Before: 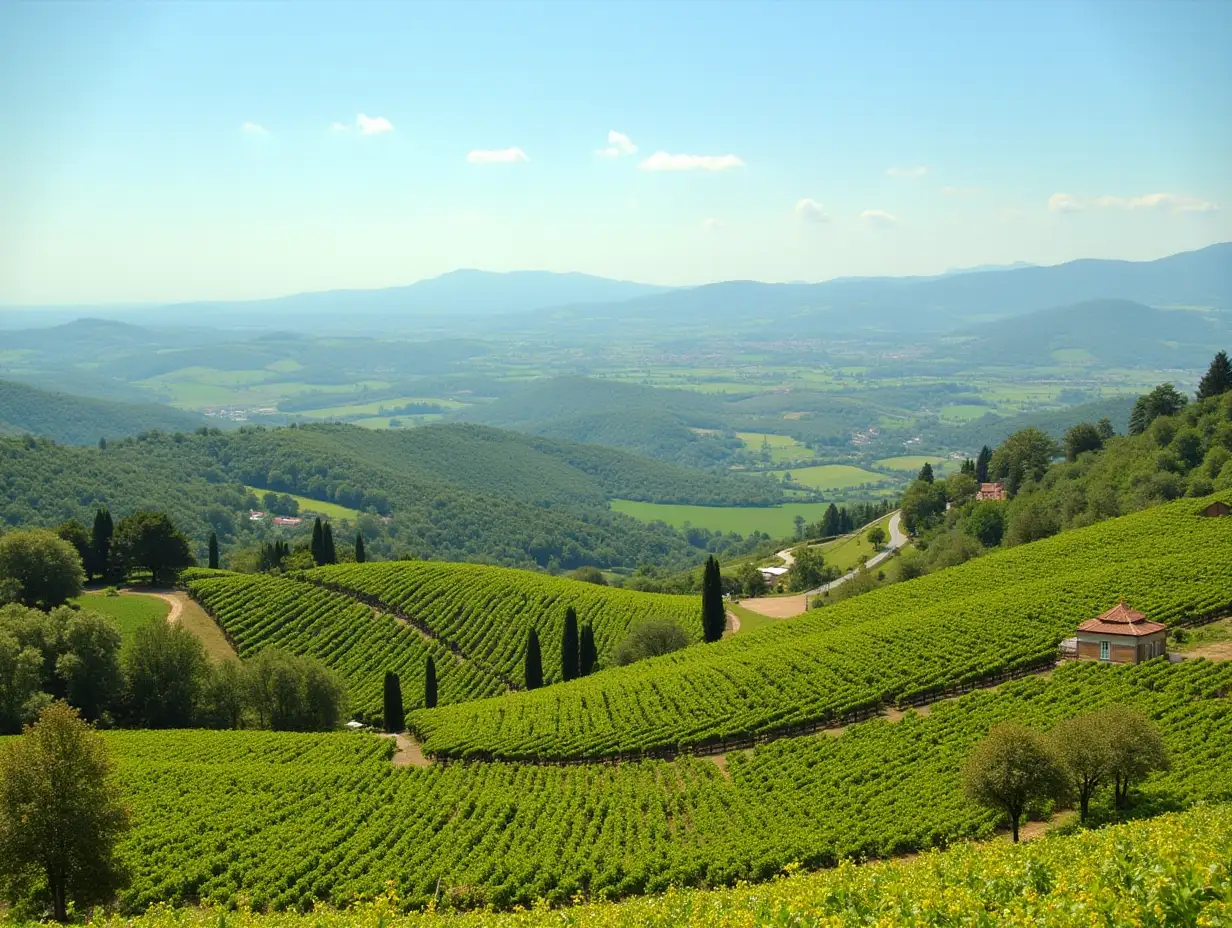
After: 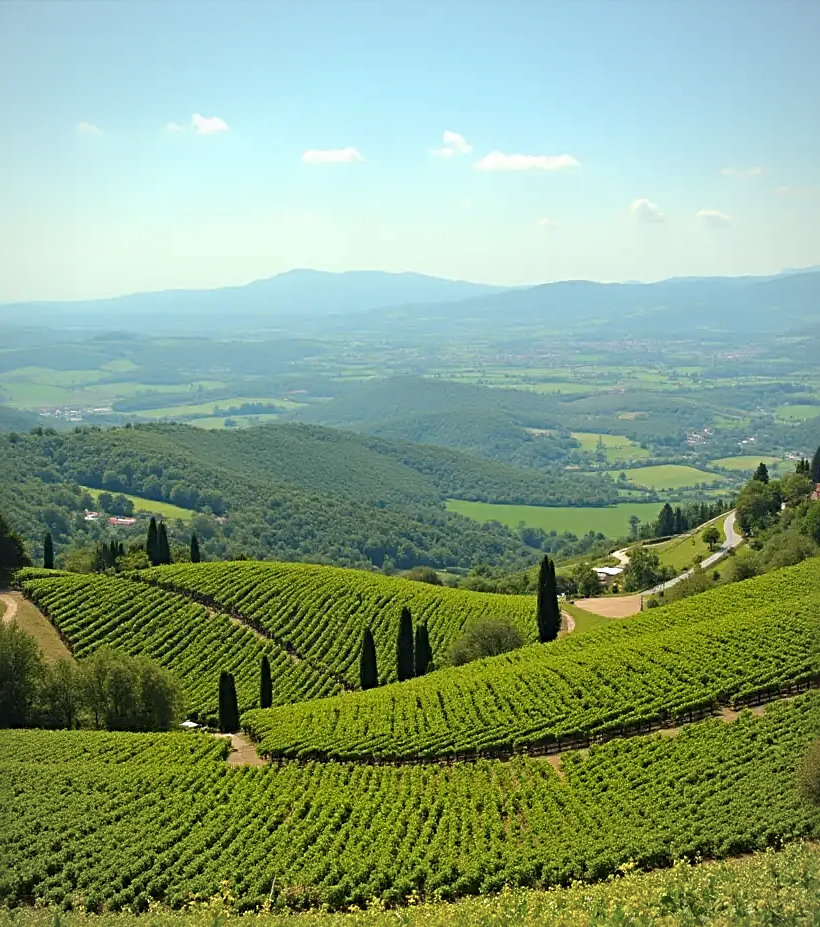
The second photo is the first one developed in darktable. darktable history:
vignetting: fall-off radius 94.75%
sharpen: radius 3.998
crop and rotate: left 13.465%, right 19.932%
color correction: highlights b* -0.022
